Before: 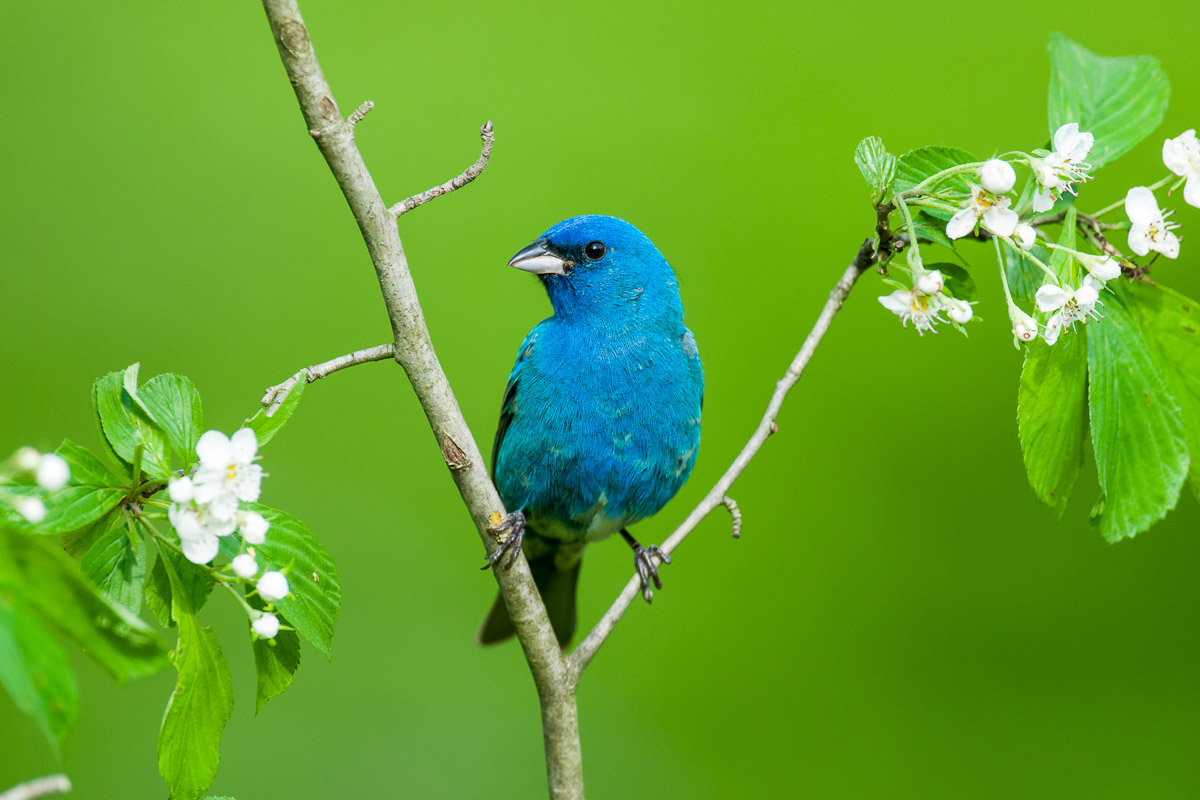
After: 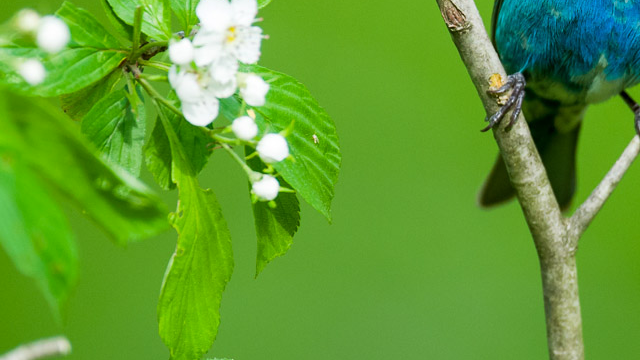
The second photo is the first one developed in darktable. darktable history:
crop and rotate: top 54.778%, right 46.61%, bottom 0.159%
shadows and highlights: shadows 20.55, highlights -20.99, soften with gaussian
